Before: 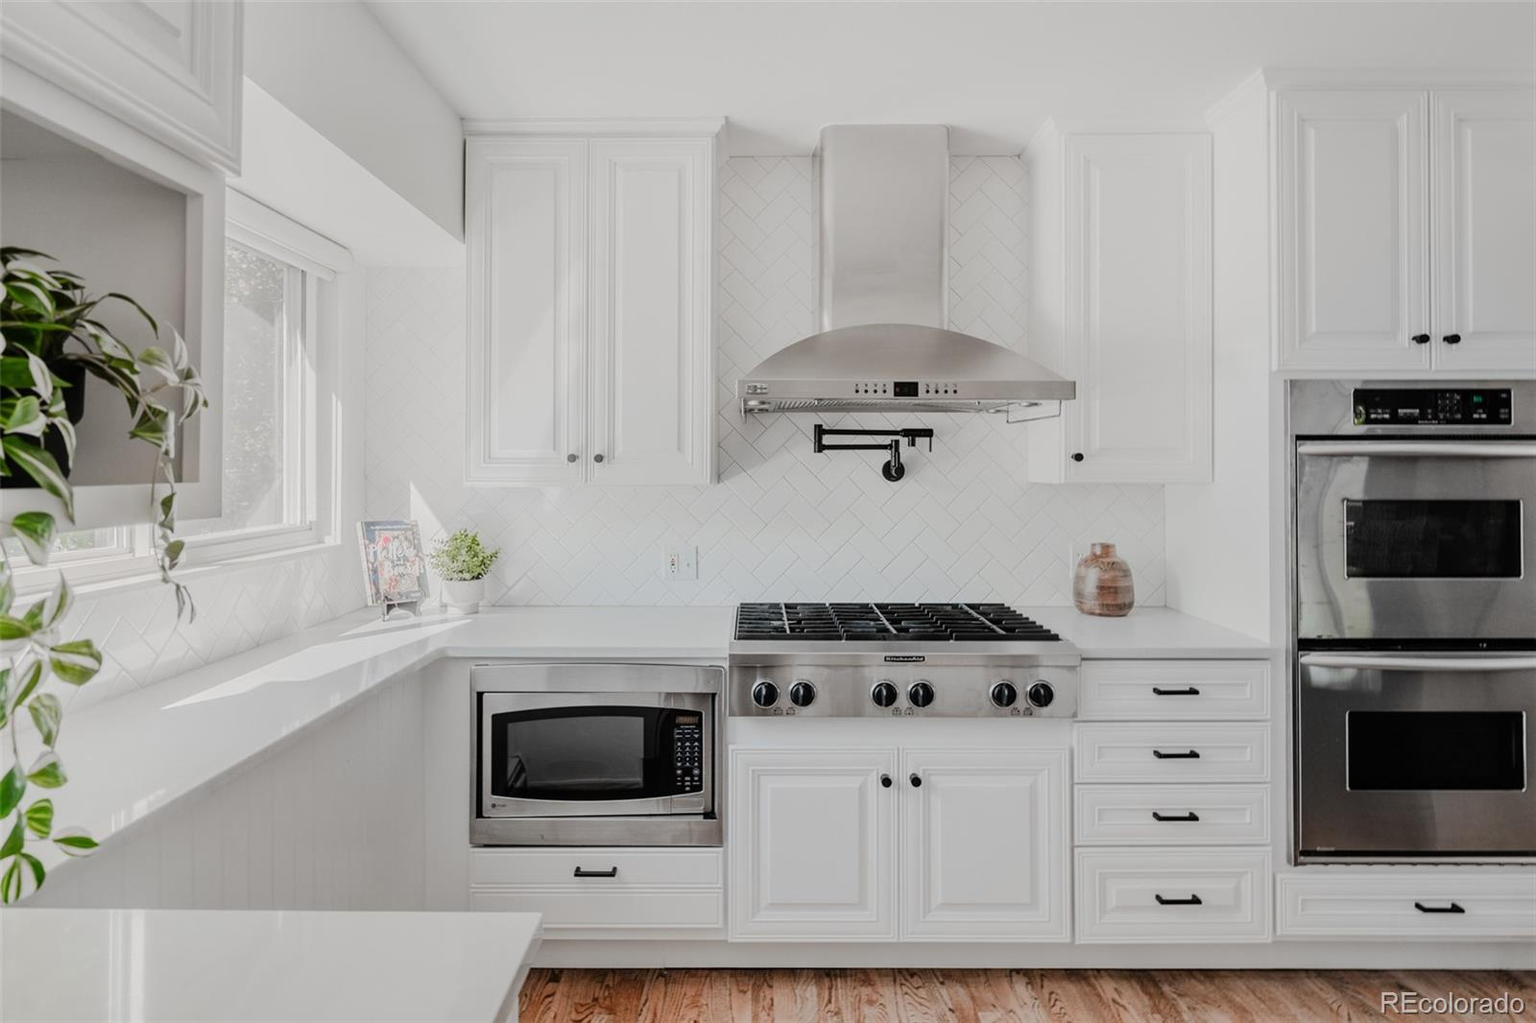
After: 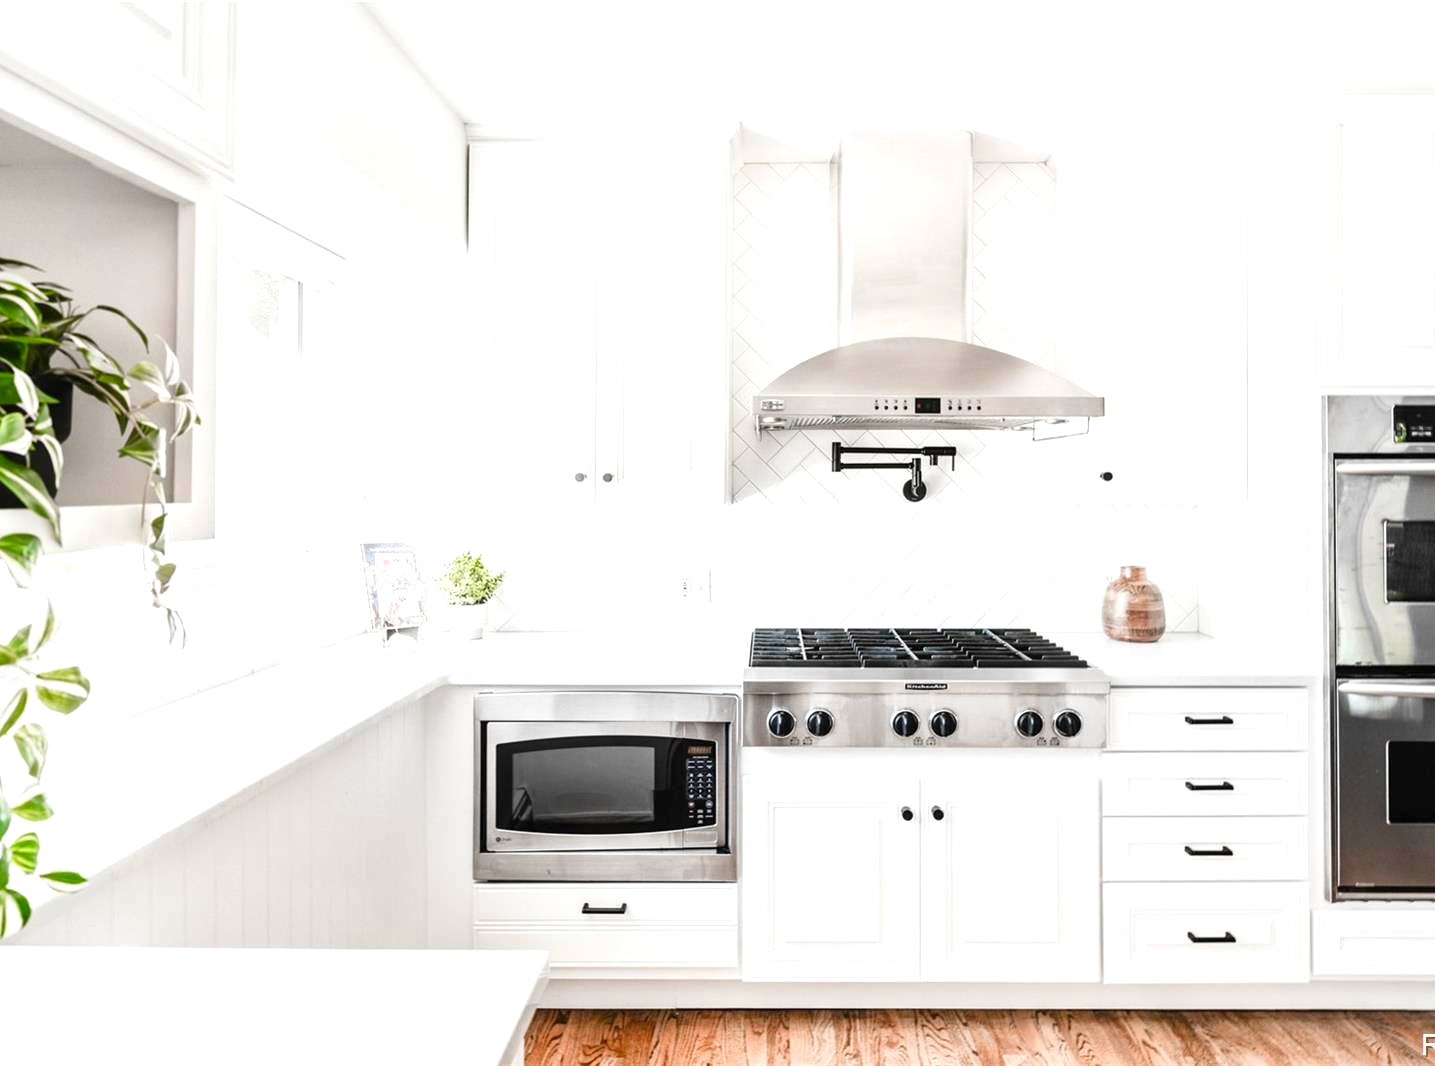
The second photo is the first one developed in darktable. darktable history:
crop and rotate: left 1.058%, right 9.195%
color balance rgb: linear chroma grading › global chroma 14.727%, perceptual saturation grading › global saturation 0.792%, perceptual saturation grading › highlights -19.981%, perceptual saturation grading › shadows 19.573%, global vibrance 20%
exposure: black level correction 0, exposure 1.2 EV, compensate highlight preservation false
